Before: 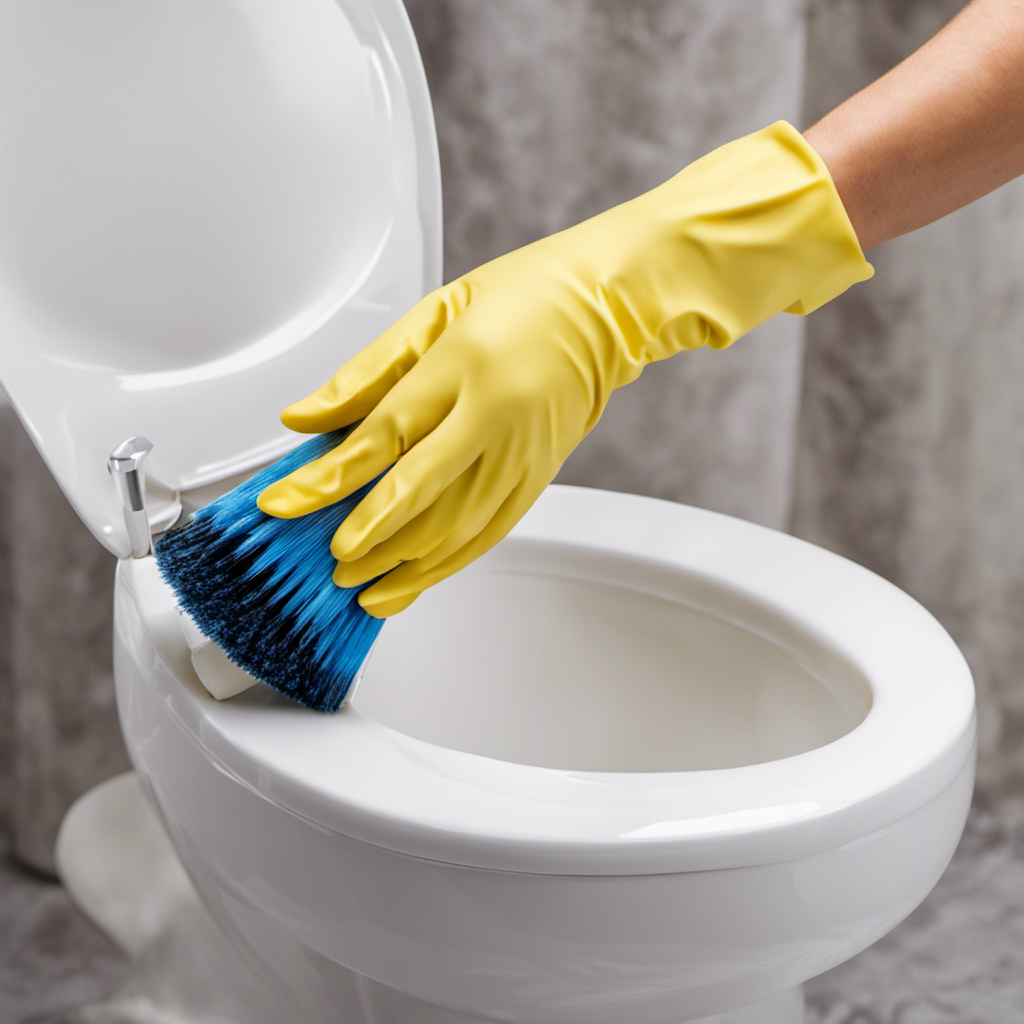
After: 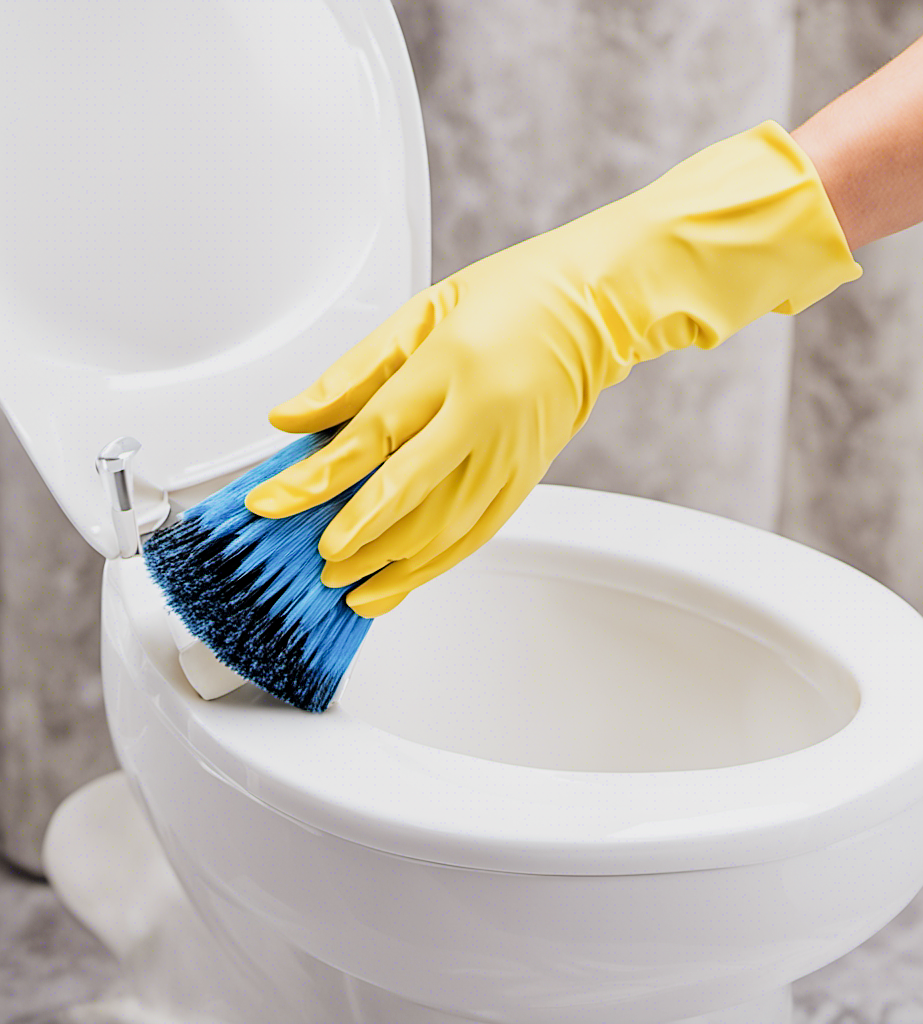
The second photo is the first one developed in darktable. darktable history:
filmic rgb: black relative exposure -7.09 EV, white relative exposure 5.34 EV, hardness 3.02
exposure: black level correction 0, exposure 1.199 EV, compensate highlight preservation false
sharpen: on, module defaults
crop and rotate: left 1.214%, right 8.598%
